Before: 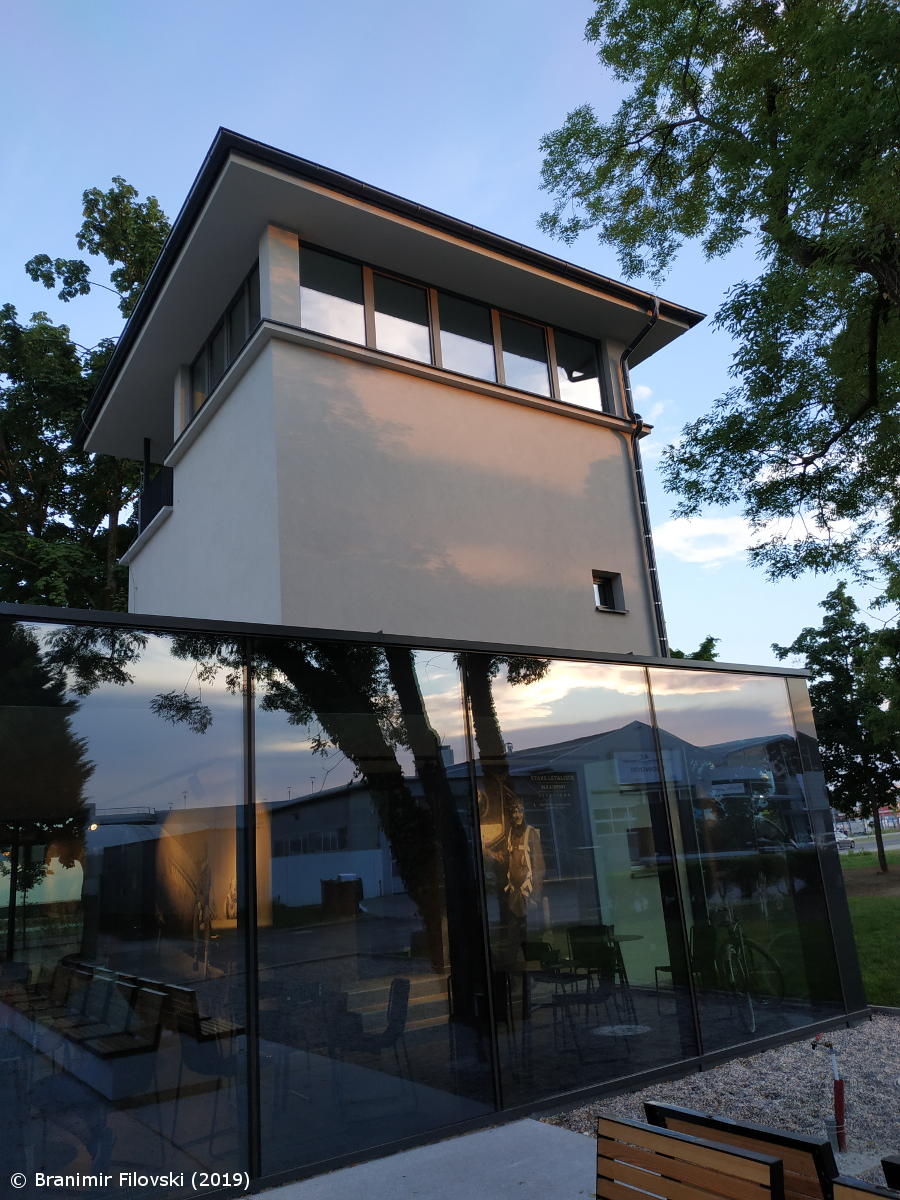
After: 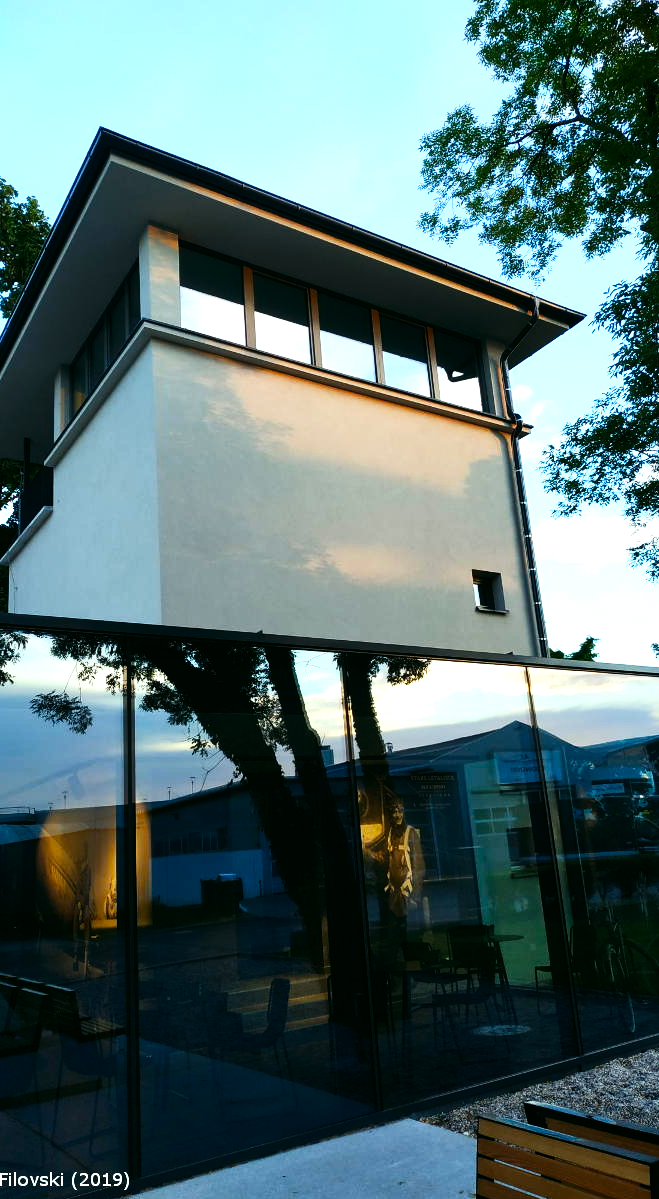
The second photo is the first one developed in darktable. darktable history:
color correction: highlights a* -7.33, highlights b* 1.26, shadows a* -3.55, saturation 1.4
tone curve: curves: ch0 [(0, 0) (0.004, 0.002) (0.02, 0.013) (0.218, 0.218) (0.664, 0.718) (0.832, 0.873) (1, 1)], preserve colors none
tone equalizer: -8 EV -1.08 EV, -7 EV -1.01 EV, -6 EV -0.867 EV, -5 EV -0.578 EV, -3 EV 0.578 EV, -2 EV 0.867 EV, -1 EV 1.01 EV, +0 EV 1.08 EV, edges refinement/feathering 500, mask exposure compensation -1.57 EV, preserve details no
crop: left 13.443%, right 13.31%
